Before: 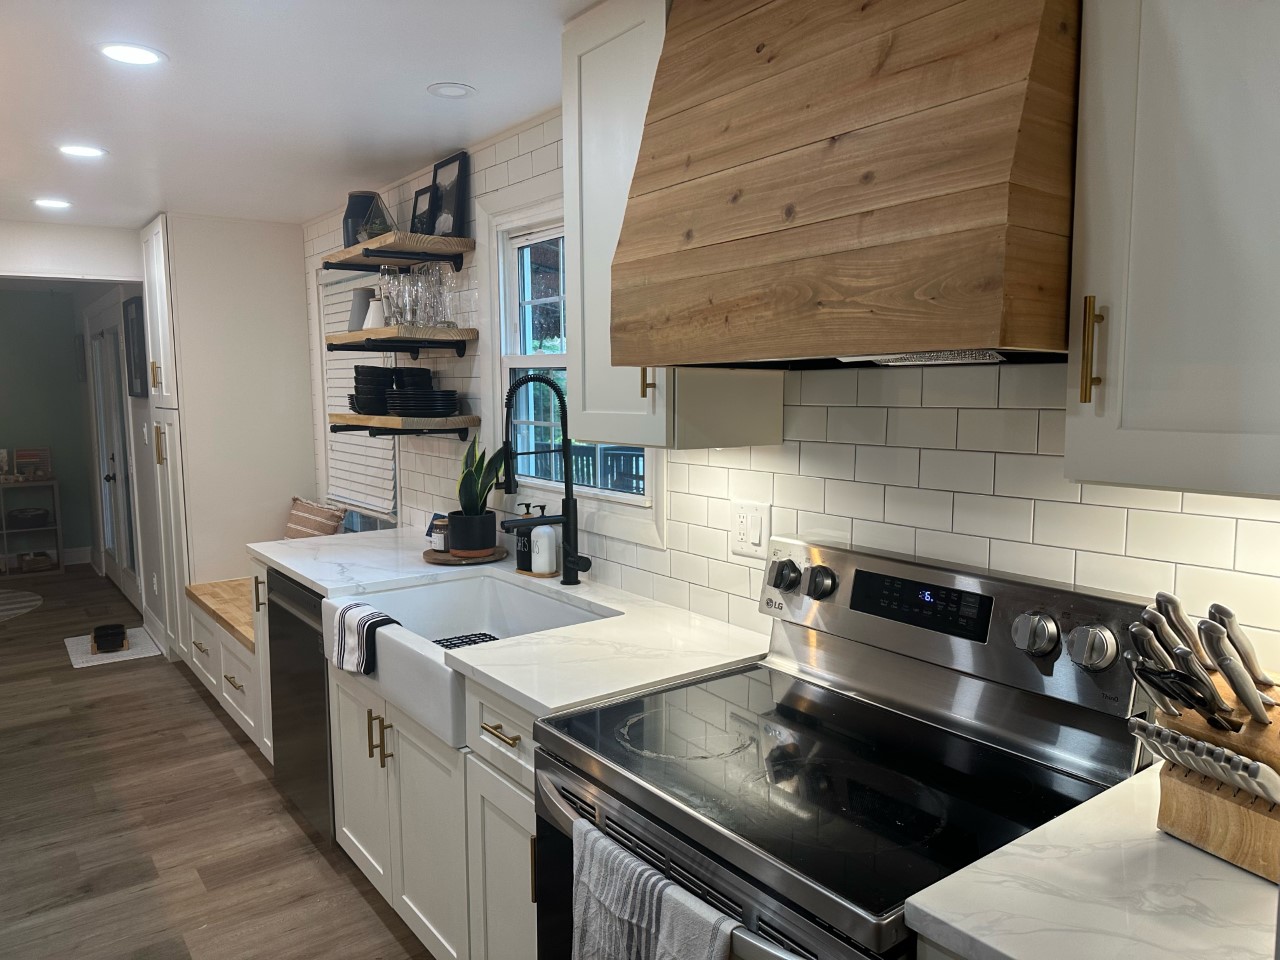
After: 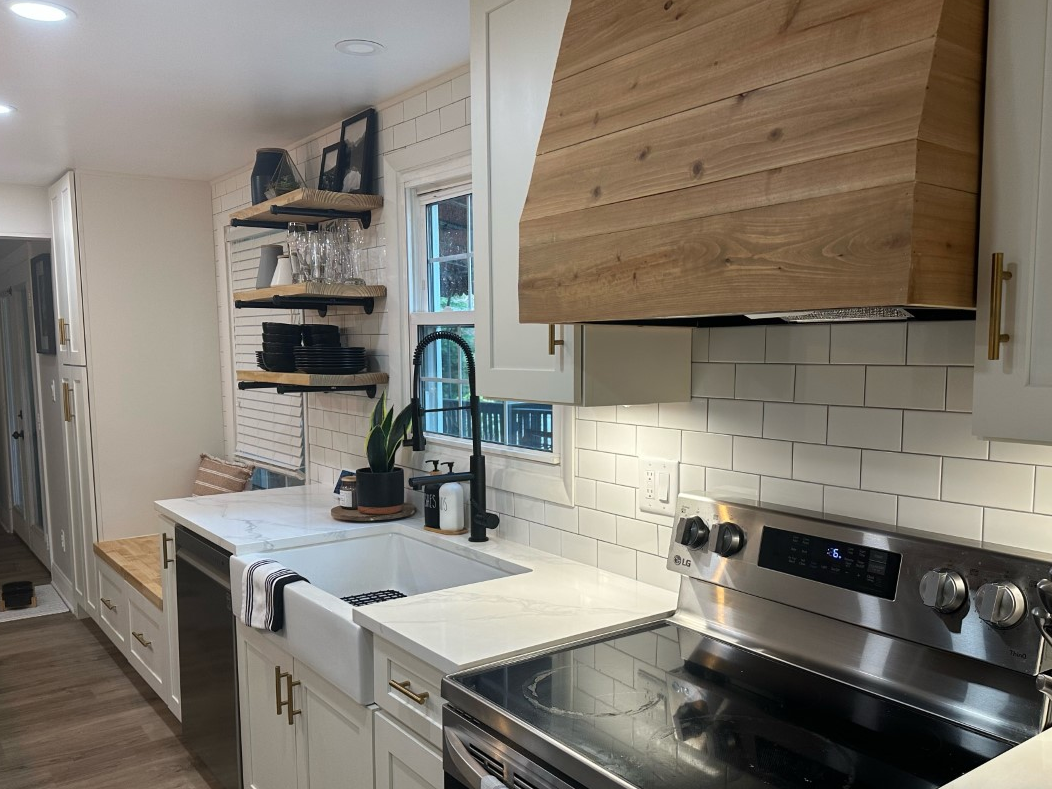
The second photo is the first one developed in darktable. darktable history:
crop and rotate: left 7.196%, top 4.574%, right 10.605%, bottom 13.178%
white balance: emerald 1
